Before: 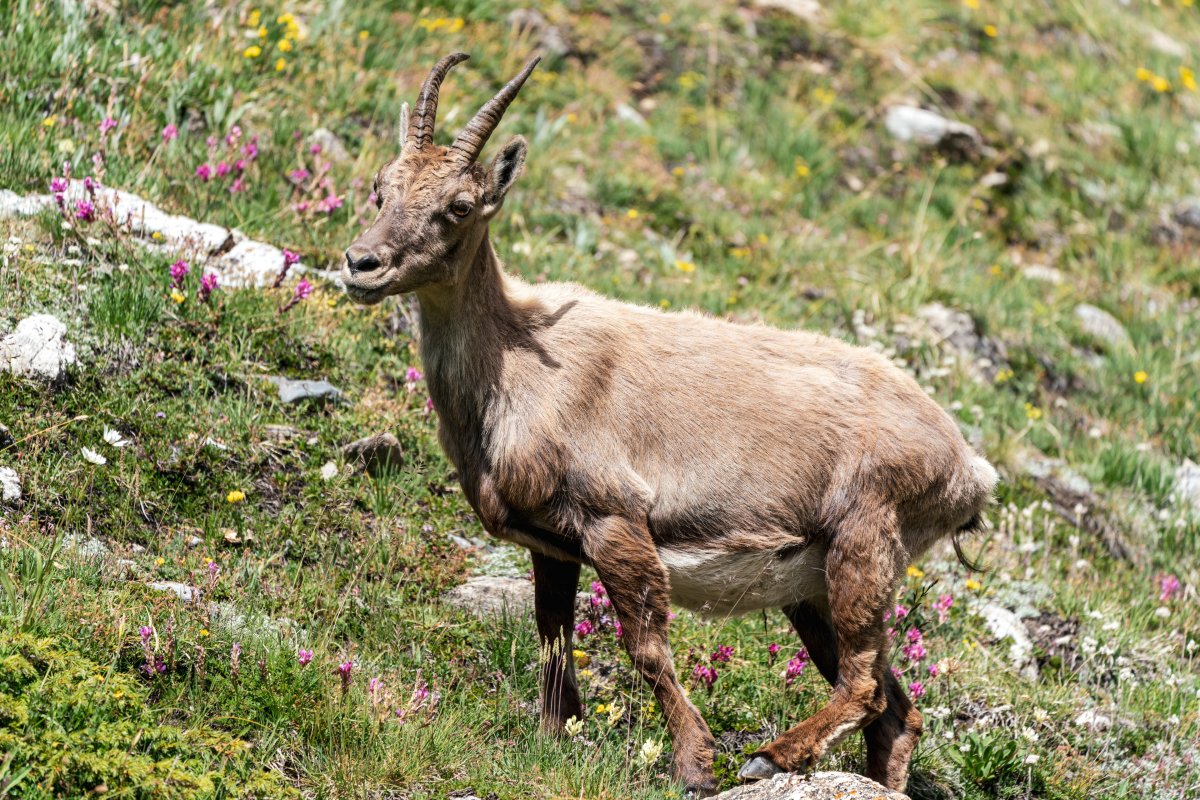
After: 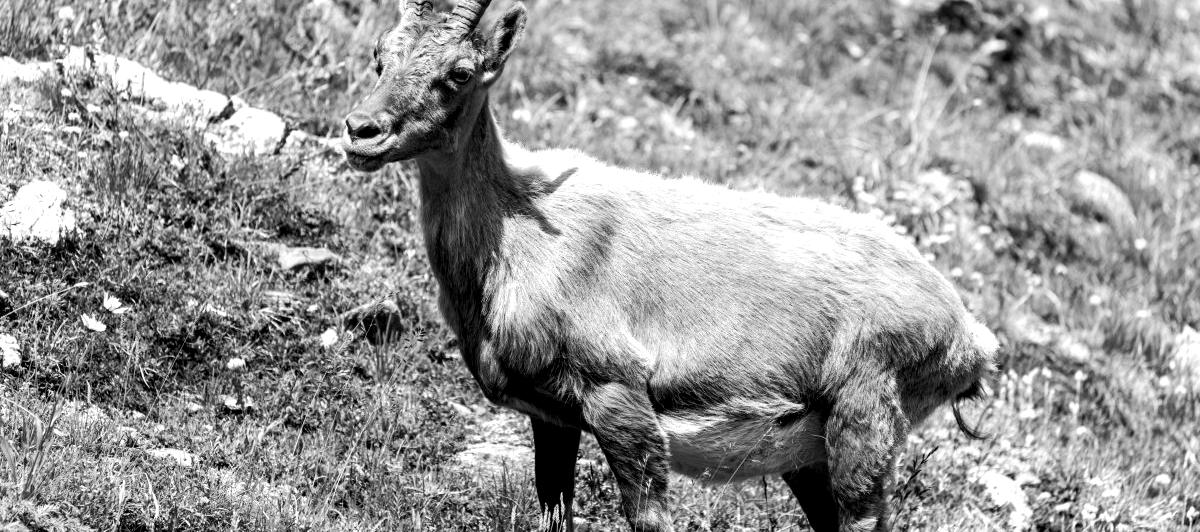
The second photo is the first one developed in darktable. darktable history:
tone equalizer: -8 EV -0.417 EV, -7 EV -0.389 EV, -6 EV -0.333 EV, -5 EV -0.222 EV, -3 EV 0.222 EV, -2 EV 0.333 EV, -1 EV 0.389 EV, +0 EV 0.417 EV, edges refinement/feathering 500, mask exposure compensation -1.57 EV, preserve details no
monochrome: a 32, b 64, size 2.3
exposure: black level correction 0.009, exposure 0.119 EV, compensate highlight preservation false
crop: top 16.727%, bottom 16.727%
